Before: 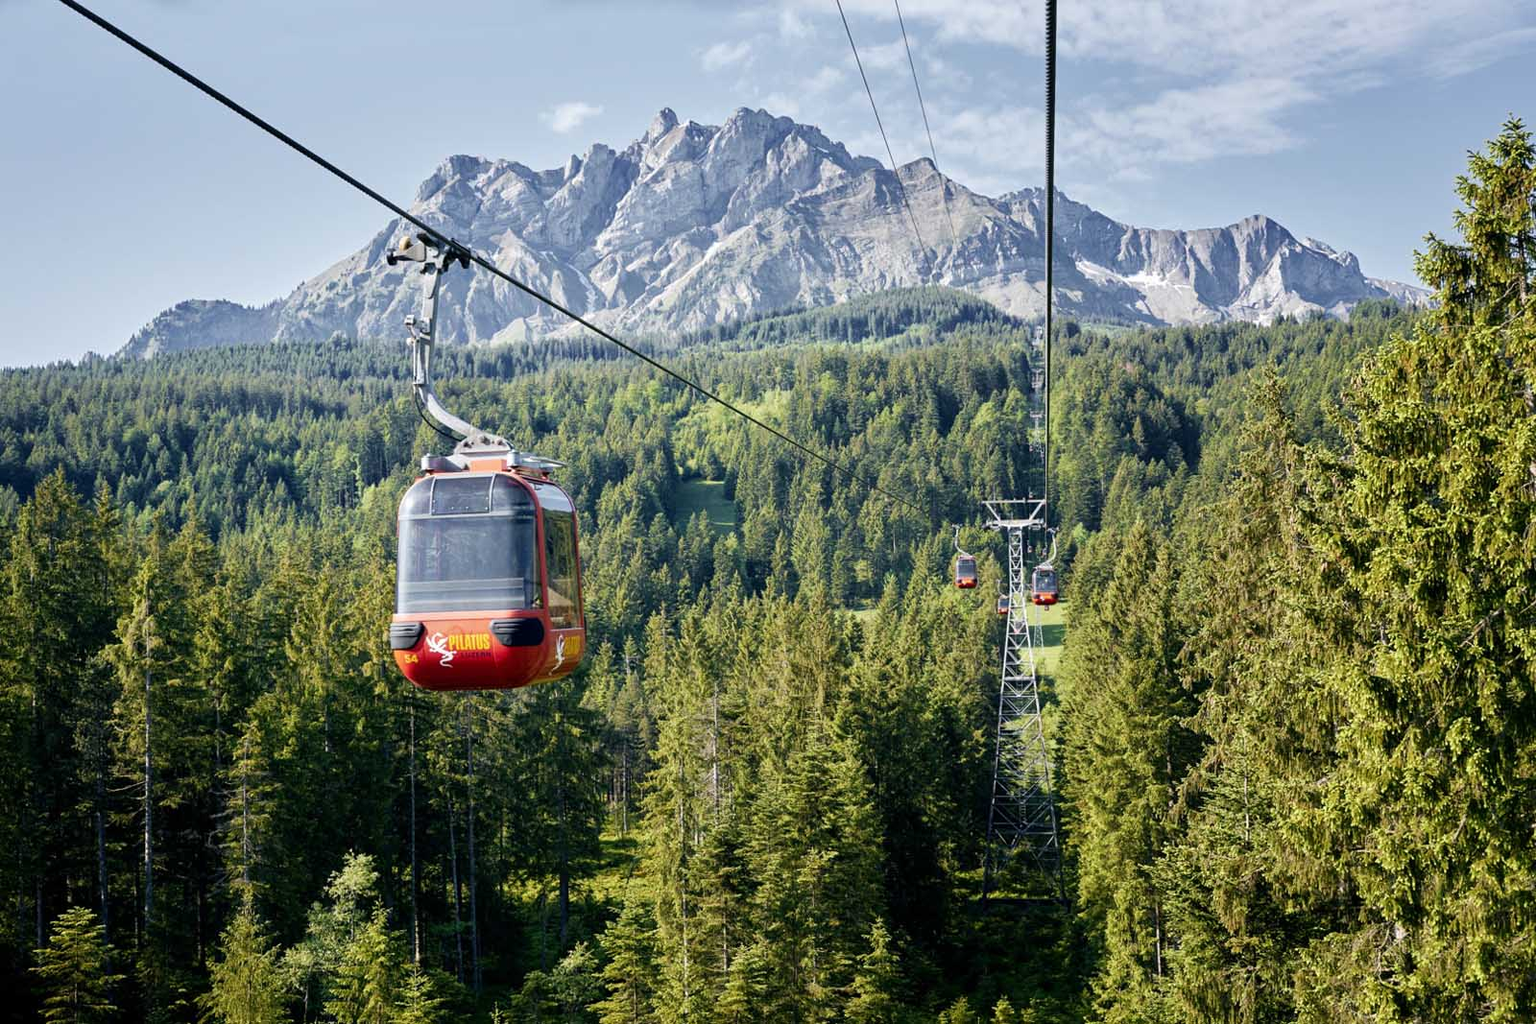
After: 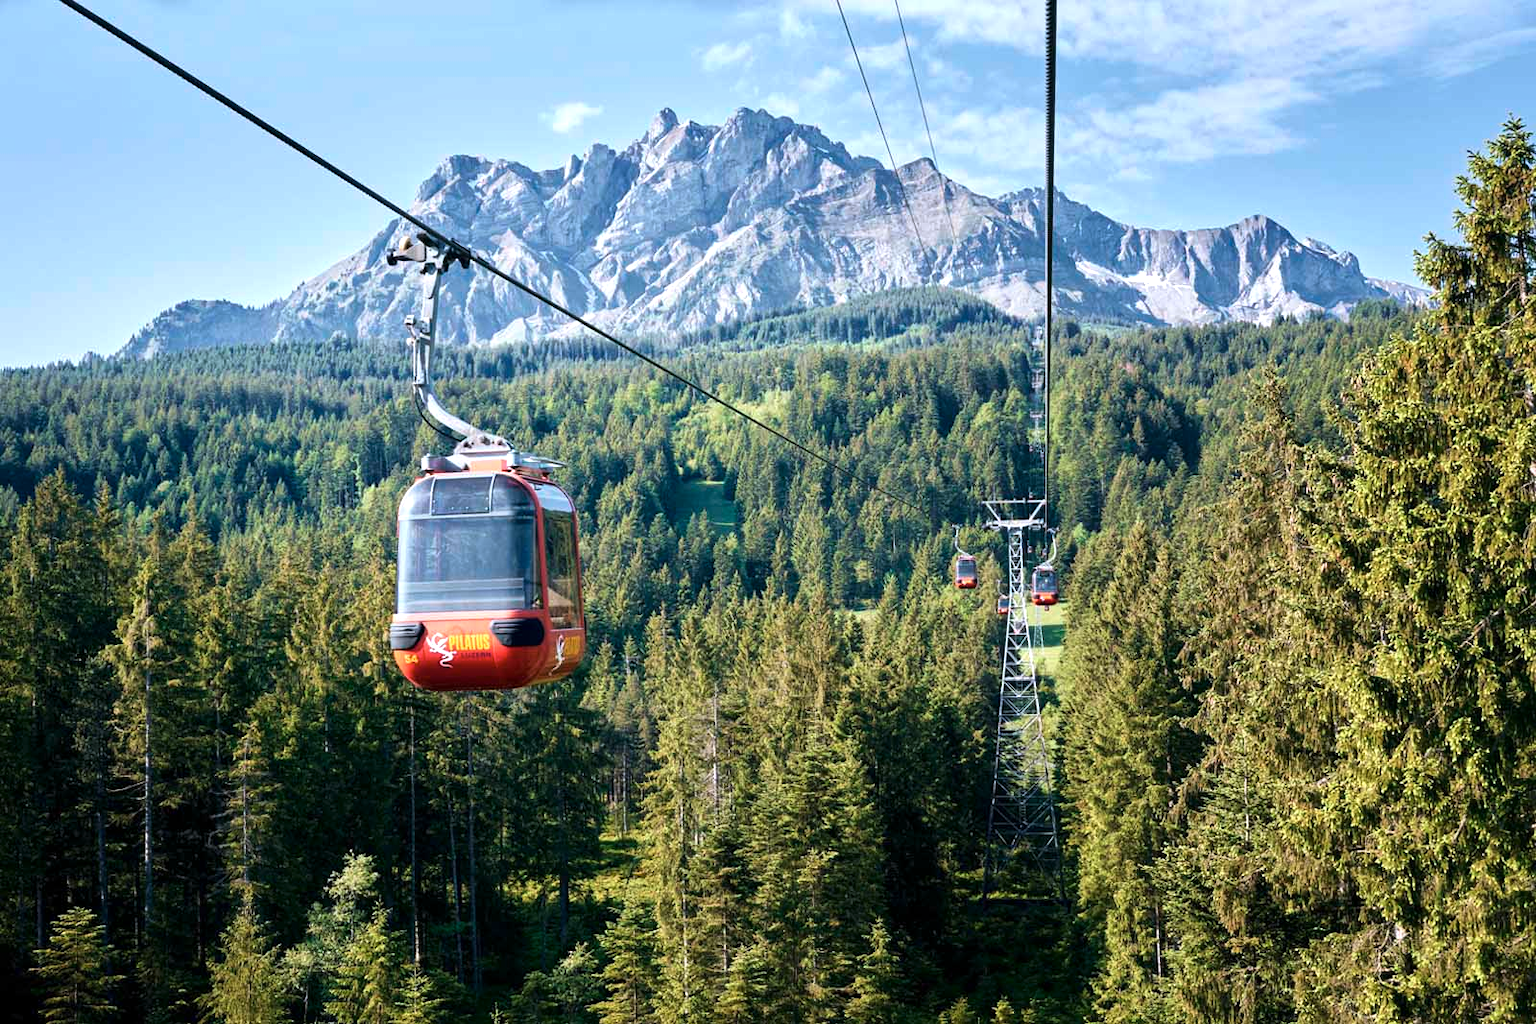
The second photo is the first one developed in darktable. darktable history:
color zones: curves: ch0 [(0, 0.5) (0.143, 0.52) (0.286, 0.5) (0.429, 0.5) (0.571, 0.5) (0.714, 0.5) (0.857, 0.5) (1, 0.5)]; ch1 [(0, 0.489) (0.155, 0.45) (0.286, 0.466) (0.429, 0.5) (0.571, 0.5) (0.714, 0.5) (0.857, 0.5) (1, 0.489)], mix 39.01%
tone equalizer: -8 EV -0.436 EV, -7 EV -0.381 EV, -6 EV -0.296 EV, -5 EV -0.189 EV, -3 EV 0.188 EV, -2 EV 0.333 EV, -1 EV 0.373 EV, +0 EV 0.413 EV
color calibration: gray › normalize channels true, illuminant as shot in camera, x 0.358, y 0.373, temperature 4628.91 K, gamut compression 0
local contrast: mode bilateral grid, contrast 10, coarseness 26, detail 112%, midtone range 0.2
